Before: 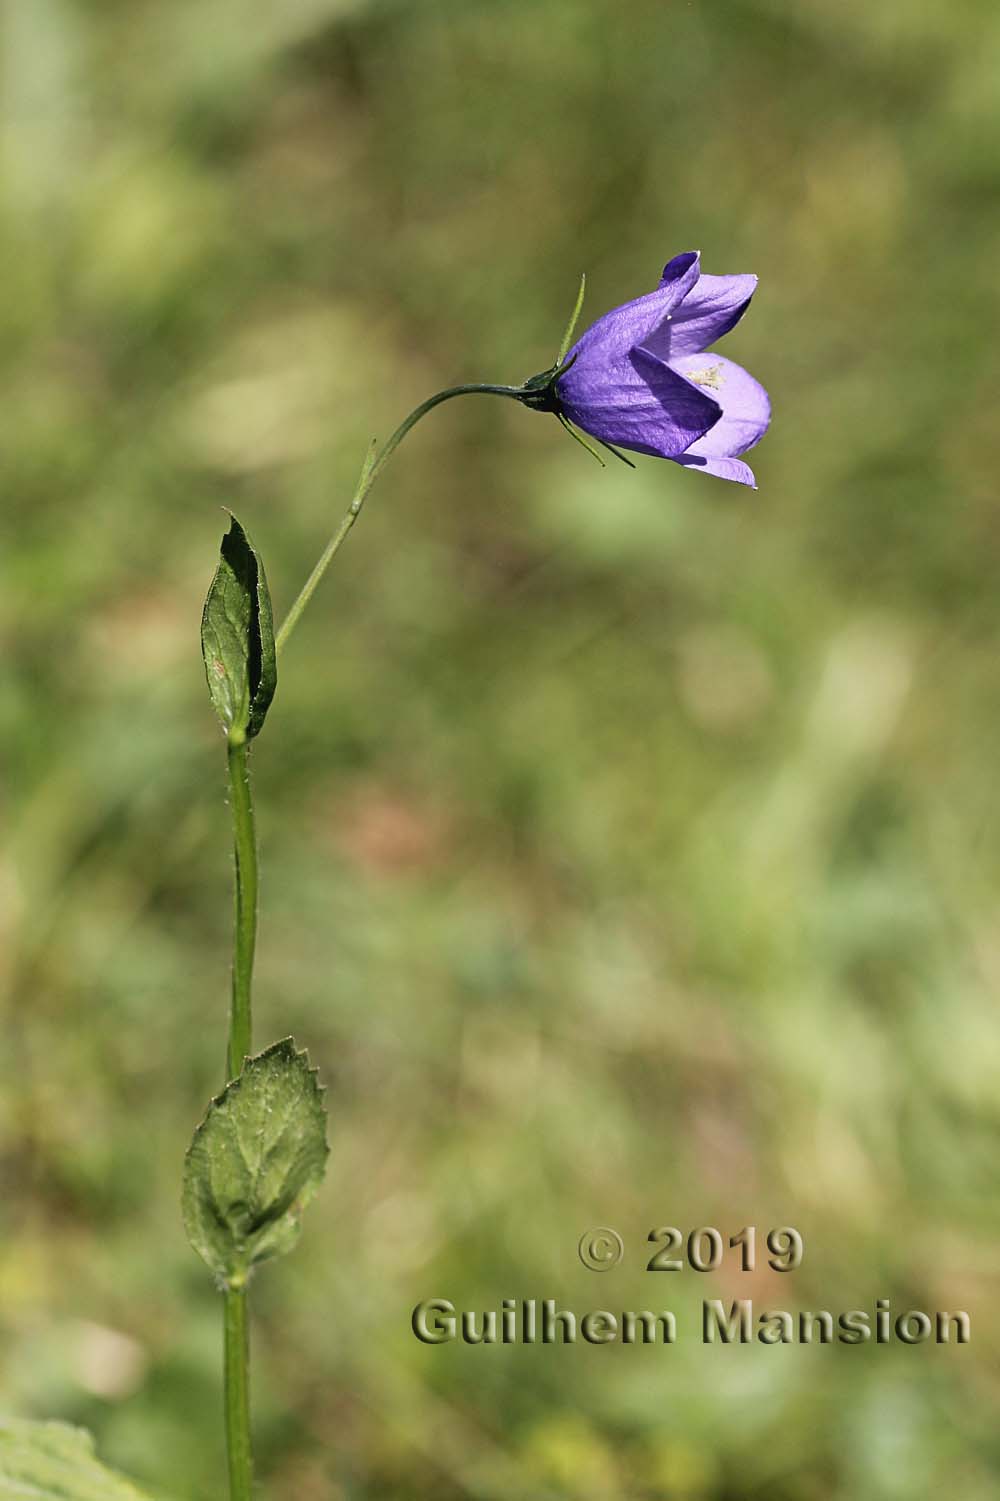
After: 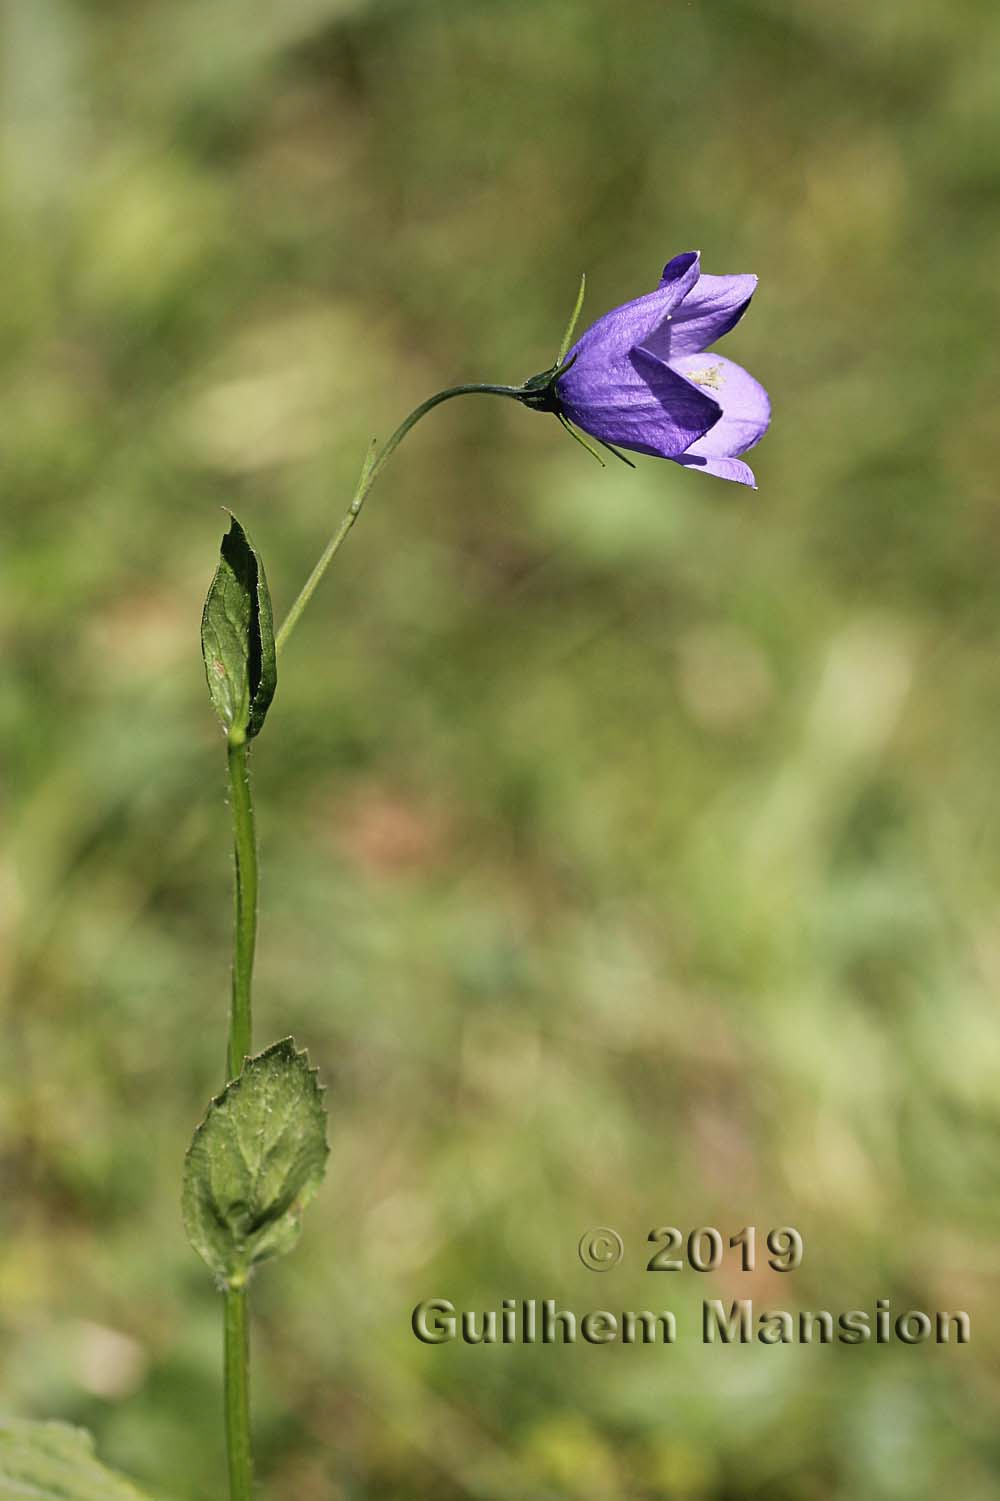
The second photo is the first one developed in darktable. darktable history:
vignetting: fall-off radius 94.32%, brightness -0.638, saturation -0.01, unbound false
